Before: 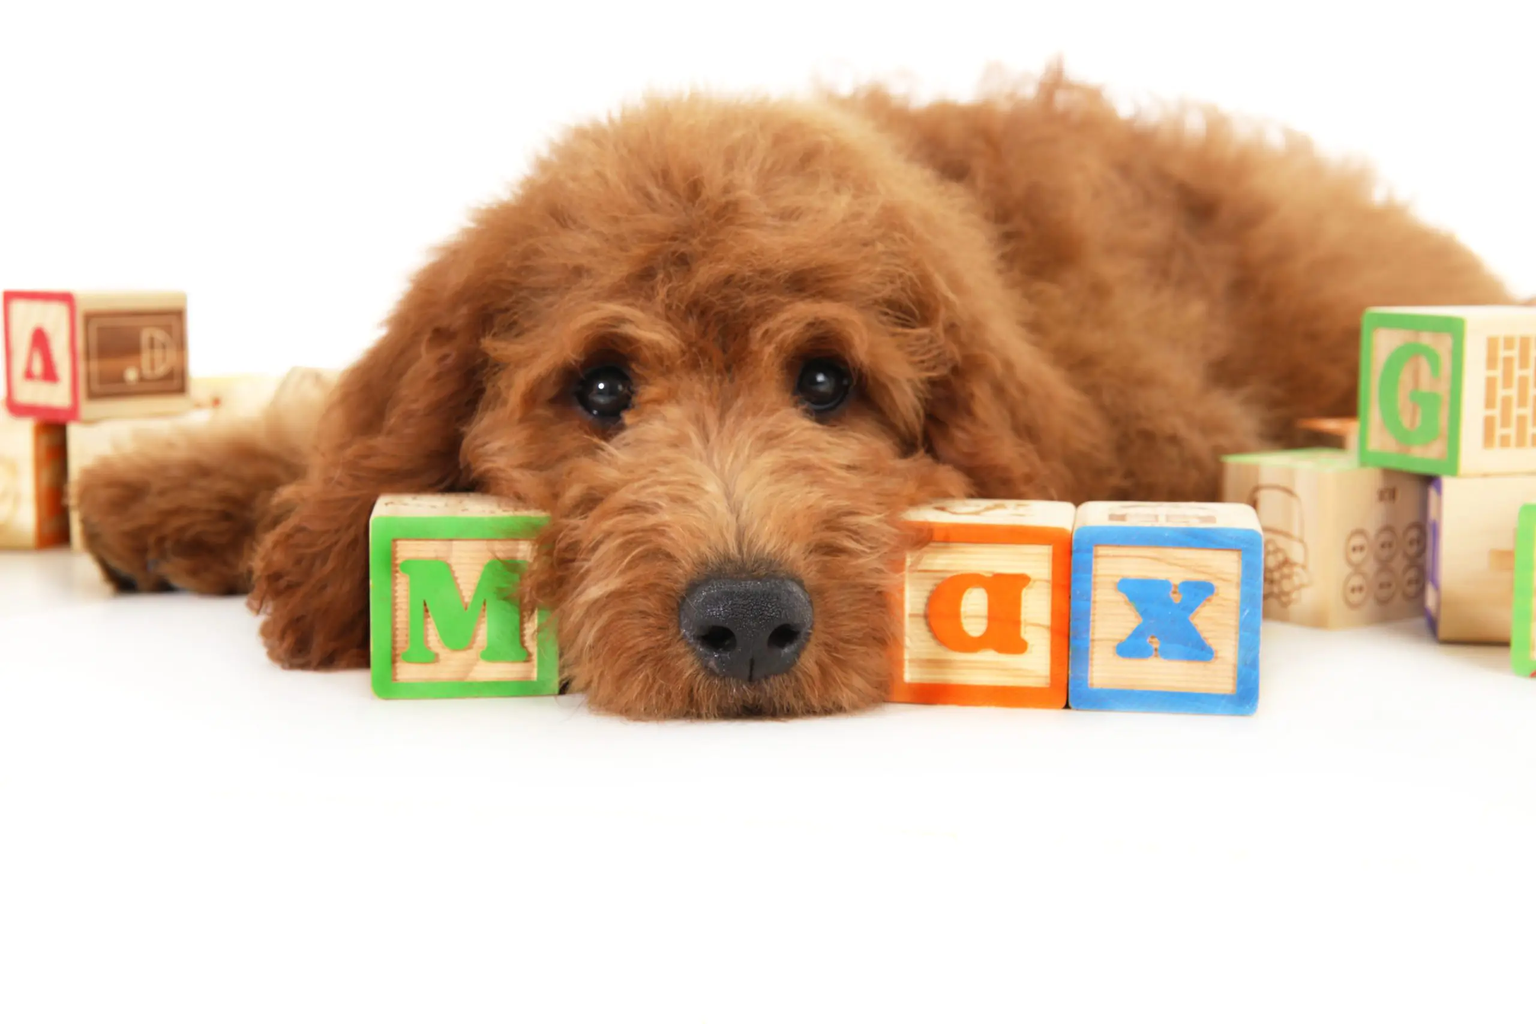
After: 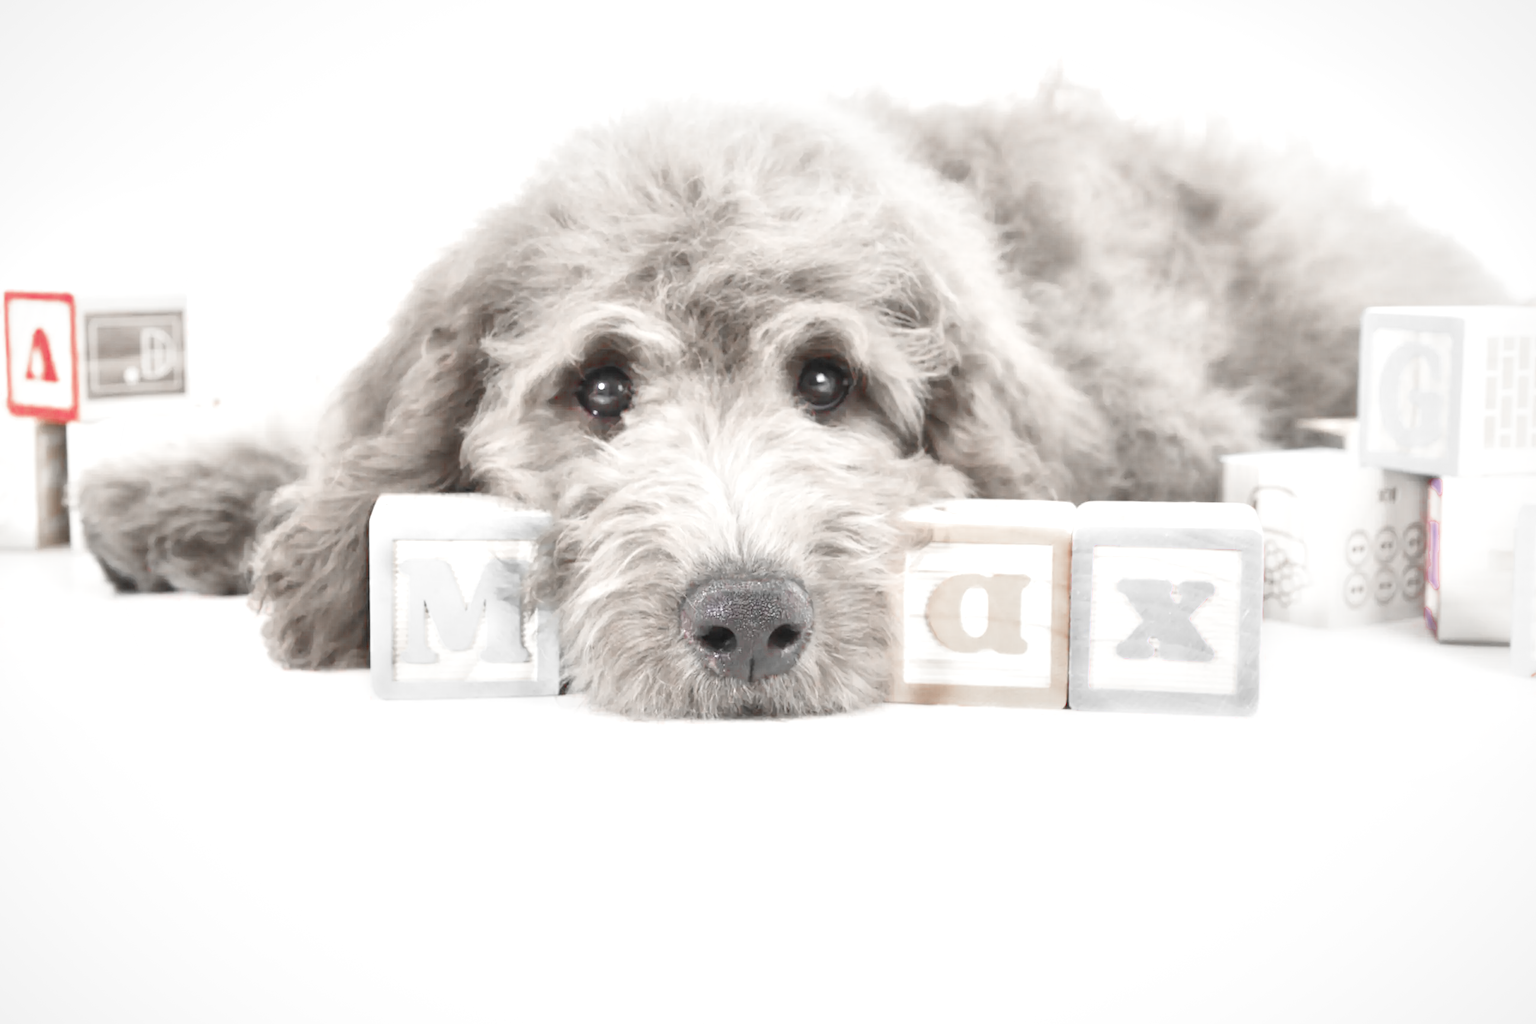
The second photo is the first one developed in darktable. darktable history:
vignetting: fall-off start 85%, fall-off radius 80%, brightness -0.182, saturation -0.3, width/height ratio 1.219, dithering 8-bit output, unbound false
tone curve: curves: ch0 [(0, 0) (0.137, 0.063) (0.255, 0.176) (0.502, 0.502) (0.749, 0.839) (1, 1)], color space Lab, linked channels, preserve colors none
color zones: curves: ch0 [(0, 0.278) (0.143, 0.5) (0.286, 0.5) (0.429, 0.5) (0.571, 0.5) (0.714, 0.5) (0.857, 0.5) (1, 0.5)]; ch1 [(0, 1) (0.143, 0.165) (0.286, 0) (0.429, 0) (0.571, 0) (0.714, 0) (0.857, 0.5) (1, 0.5)]; ch2 [(0, 0.508) (0.143, 0.5) (0.286, 0.5) (0.429, 0.5) (0.571, 0.5) (0.714, 0.5) (0.857, 0.5) (1, 0.5)]
local contrast: mode bilateral grid, contrast 100, coarseness 100, detail 165%, midtone range 0.2
